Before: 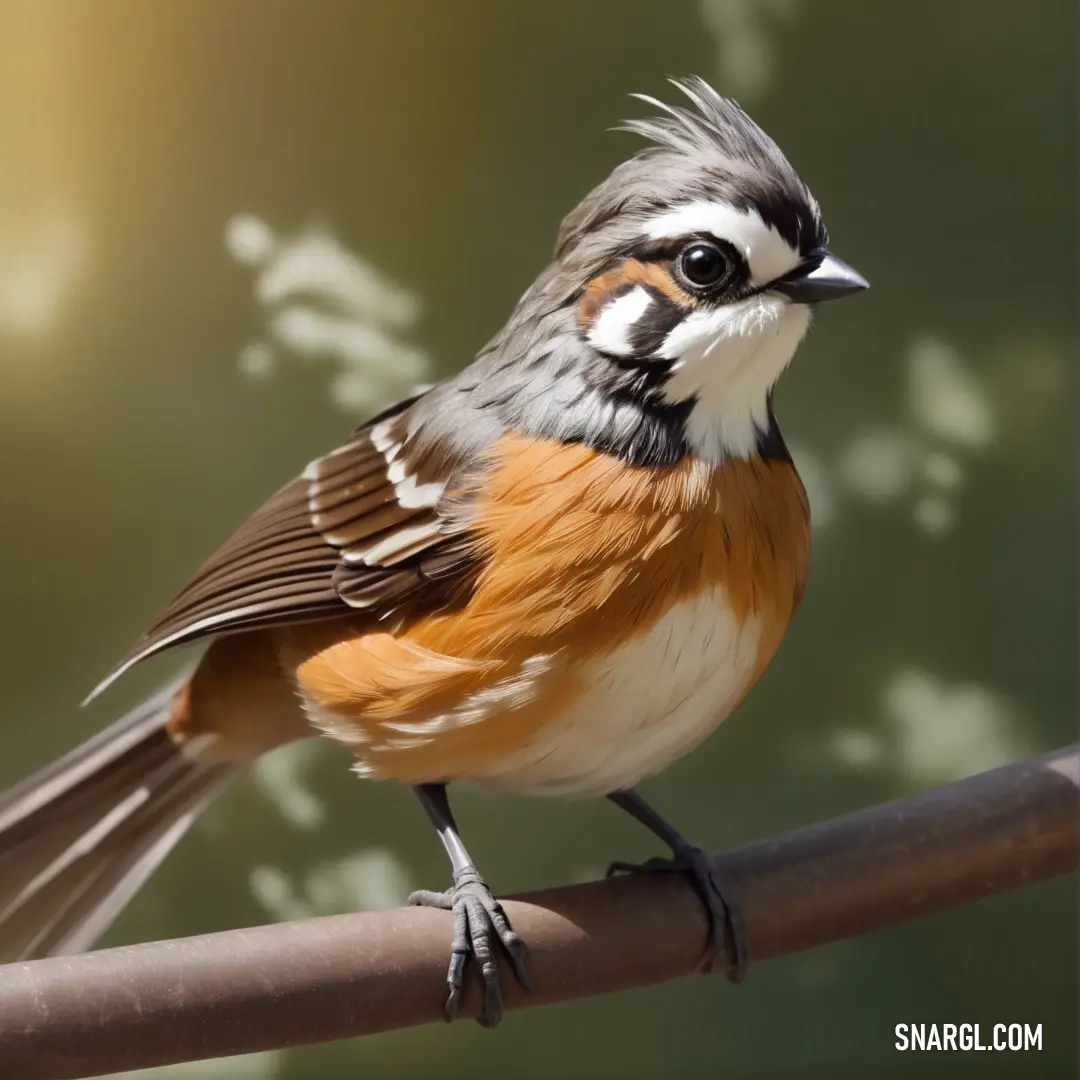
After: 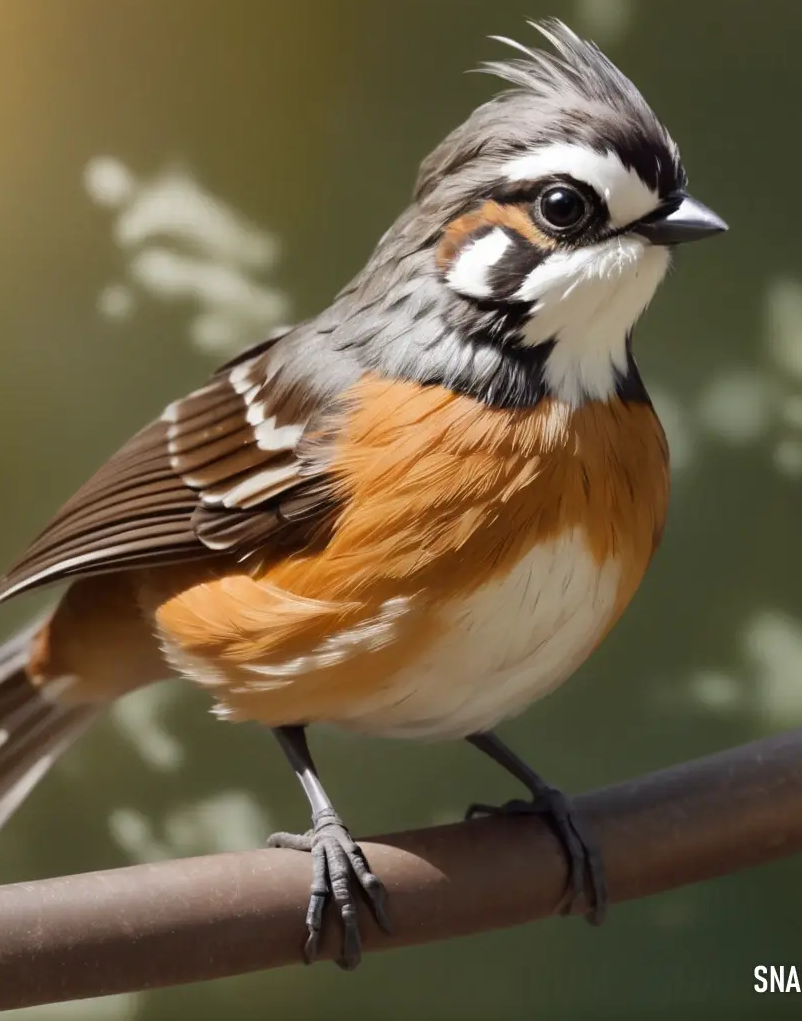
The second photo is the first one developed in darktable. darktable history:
crop and rotate: left 13.09%, top 5.419%, right 12.567%
